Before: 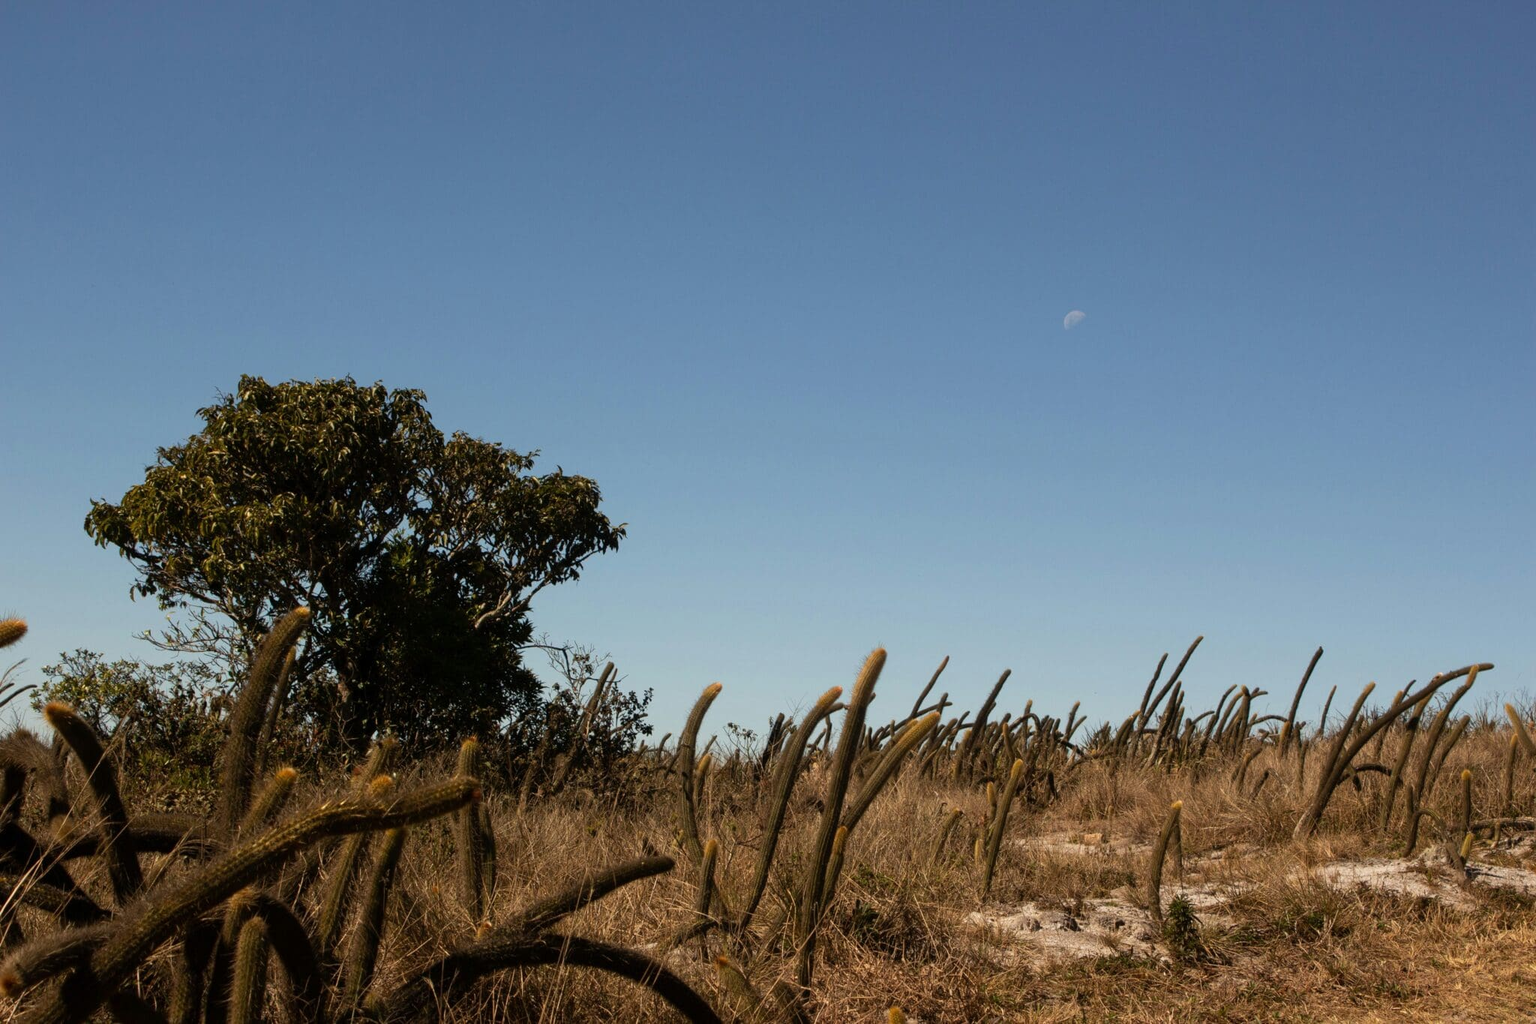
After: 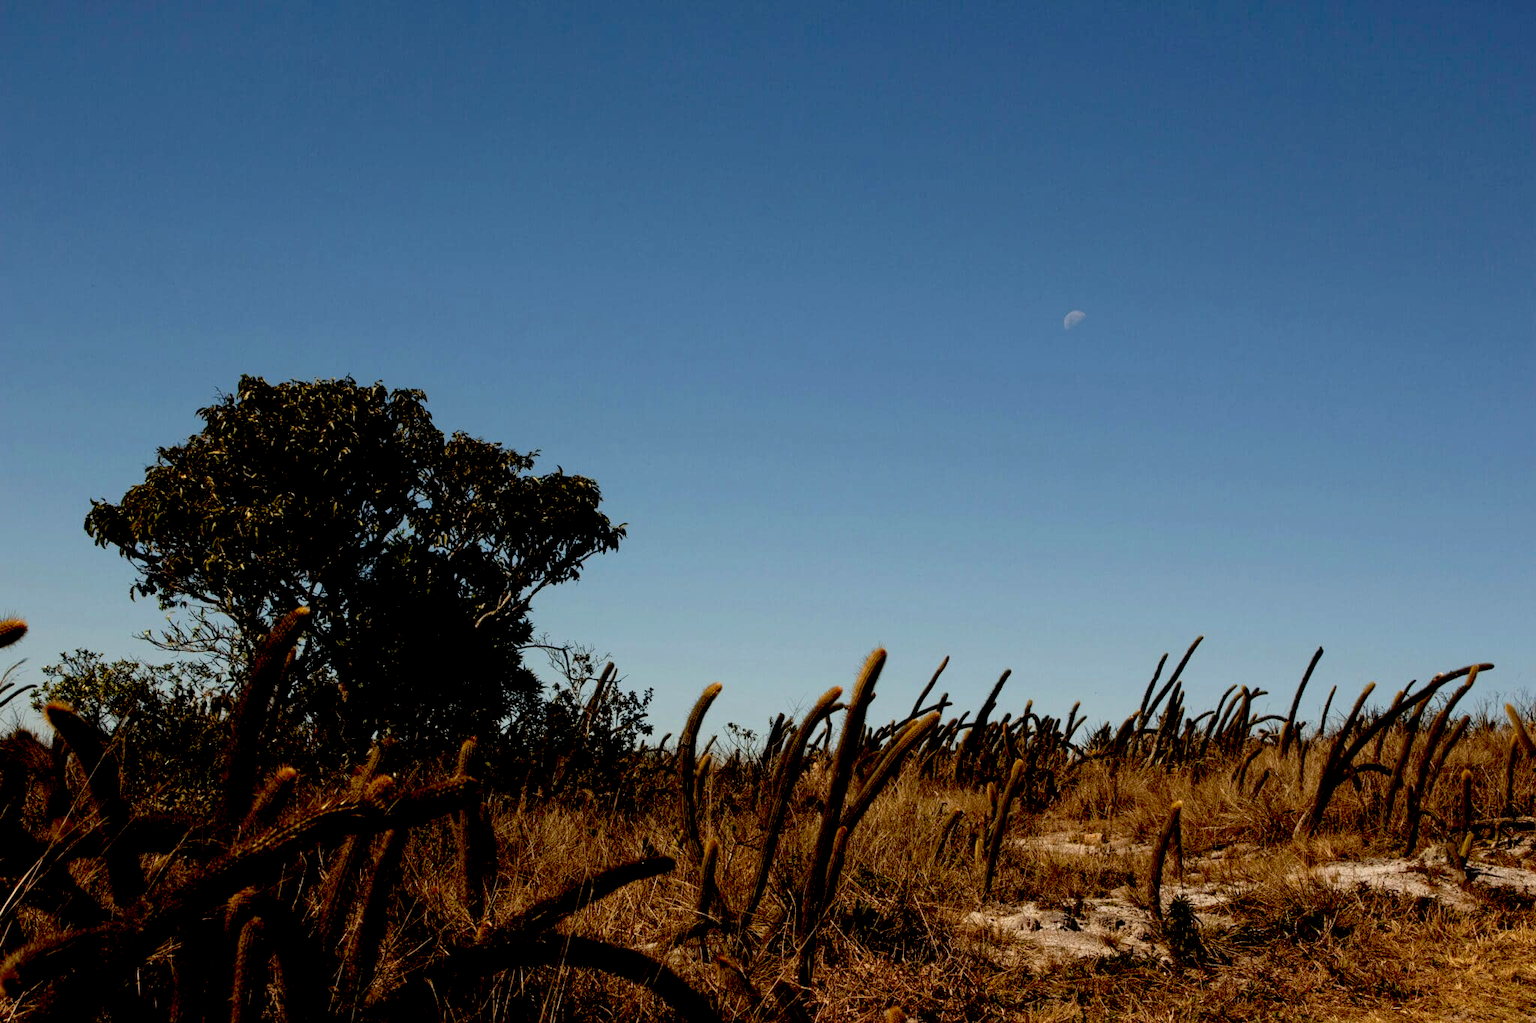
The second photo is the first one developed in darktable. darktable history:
base curve: curves: ch0 [(0, 0) (0.303, 0.277) (1, 1)], preserve colors none
exposure: black level correction 0.055, exposure -0.032 EV, compensate highlight preservation false
